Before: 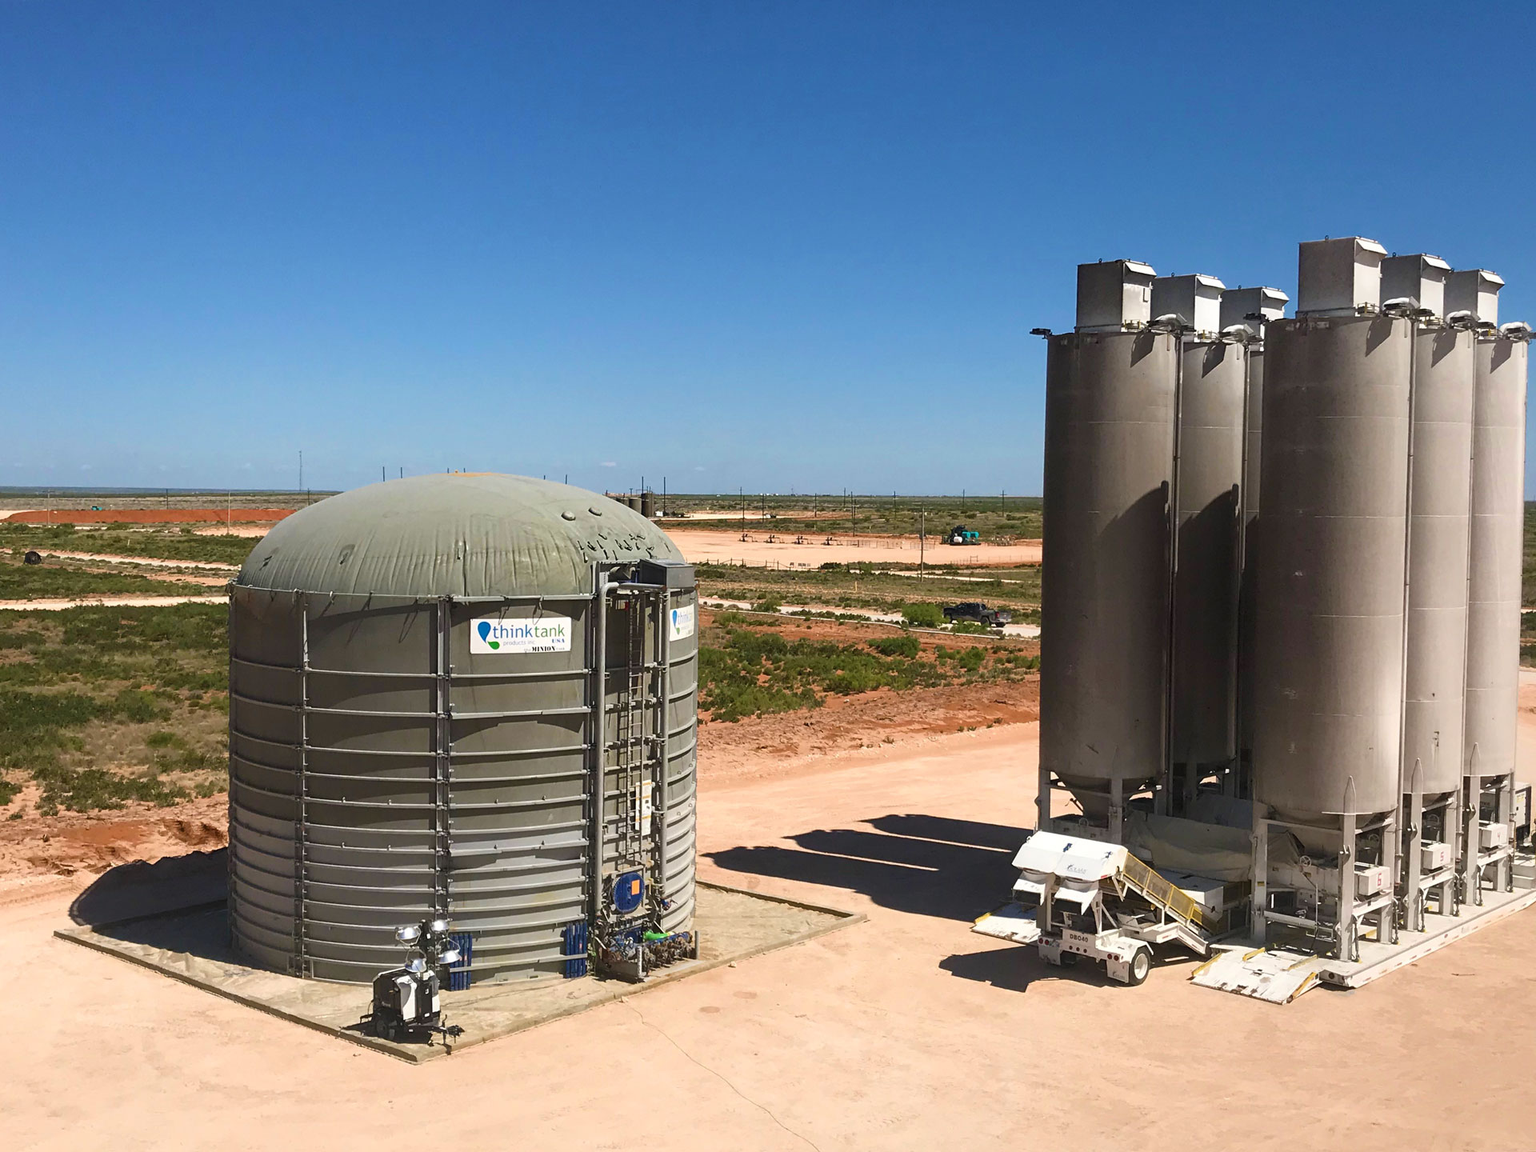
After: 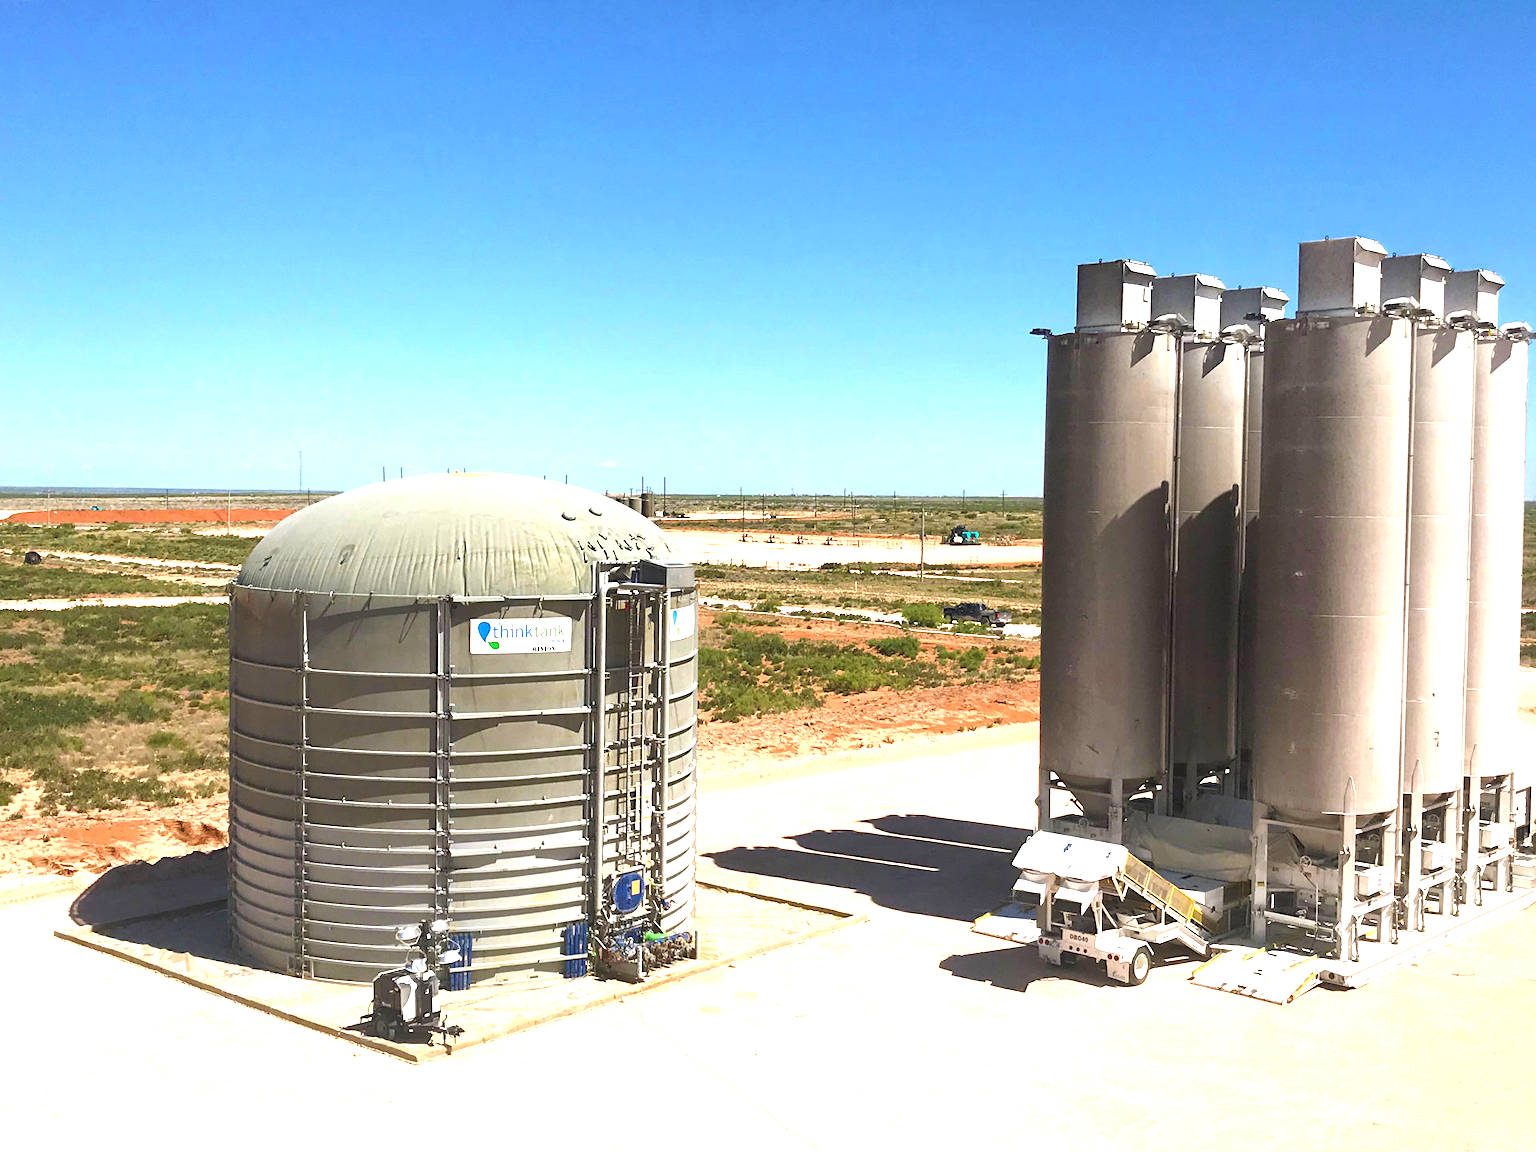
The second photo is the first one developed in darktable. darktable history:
exposure: black level correction 0, exposure 1.285 EV, compensate highlight preservation false
